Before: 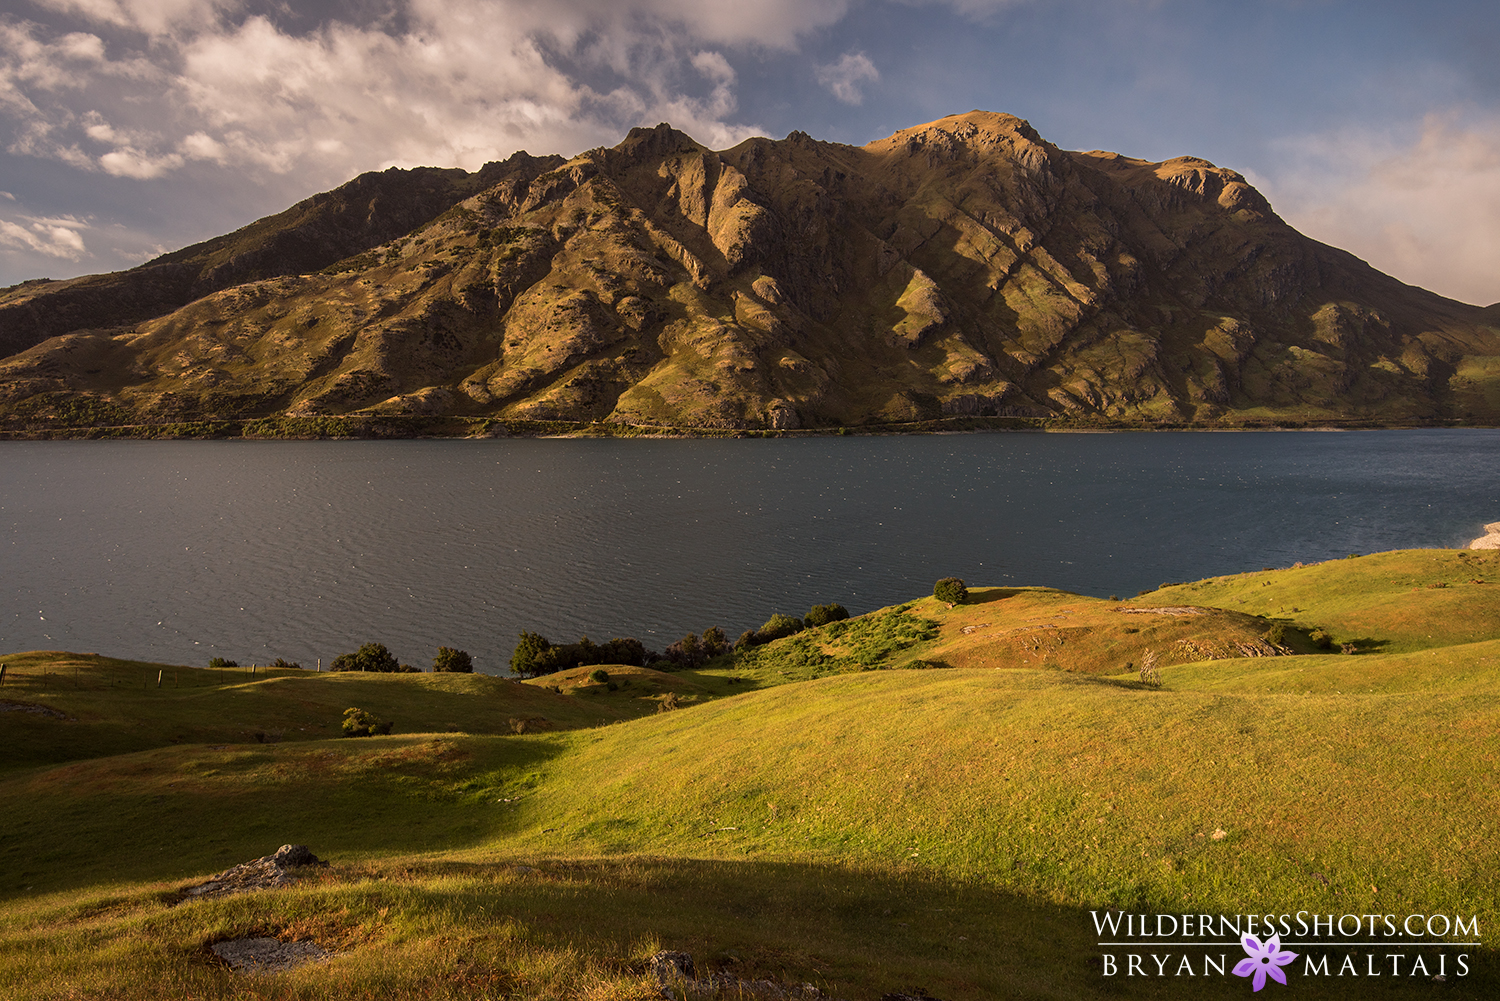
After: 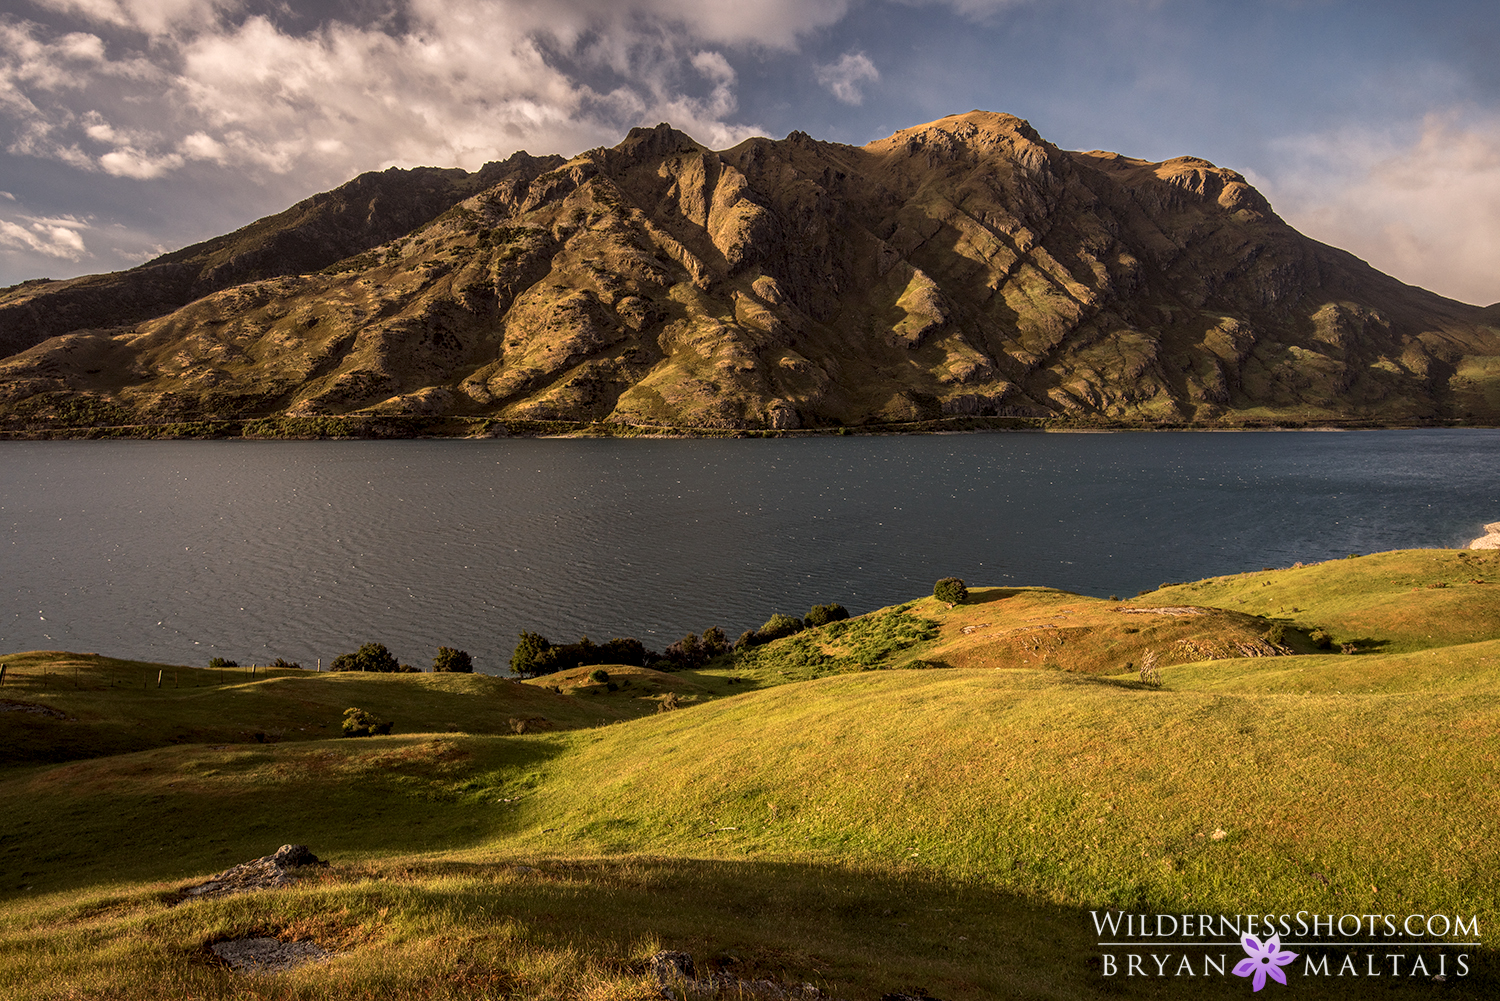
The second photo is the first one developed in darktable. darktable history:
local contrast: highlights 63%, detail 143%, midtone range 0.421
